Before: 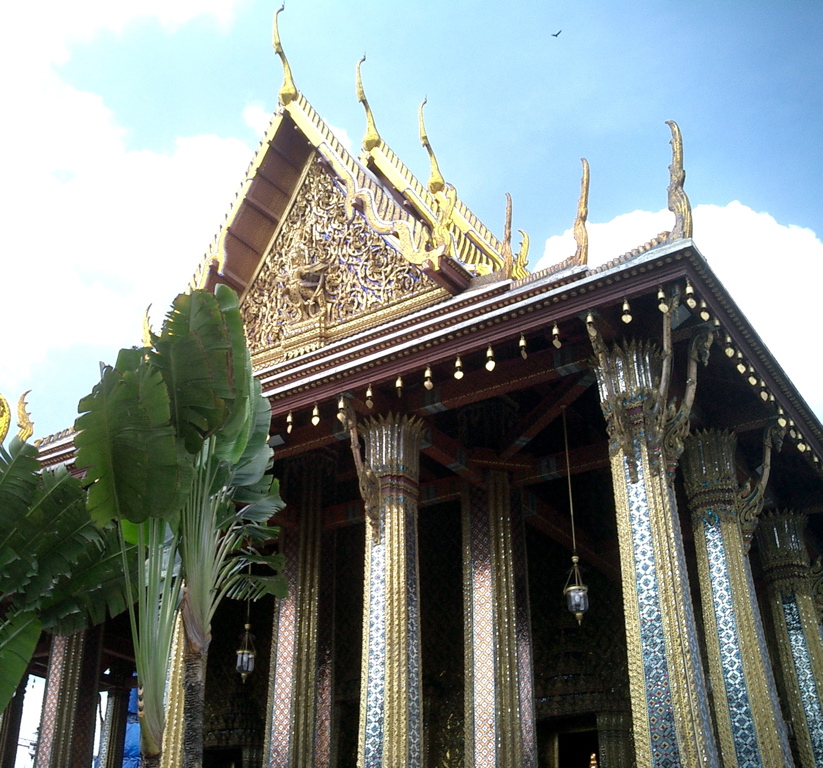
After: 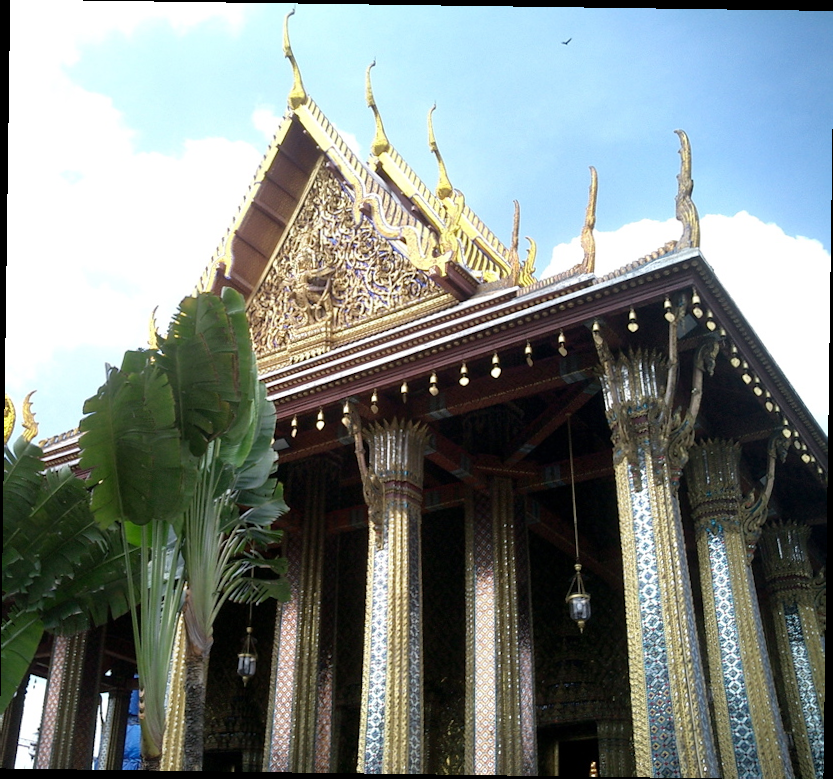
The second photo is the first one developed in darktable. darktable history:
white balance: emerald 1
rotate and perspective: rotation 0.8°, automatic cropping off
